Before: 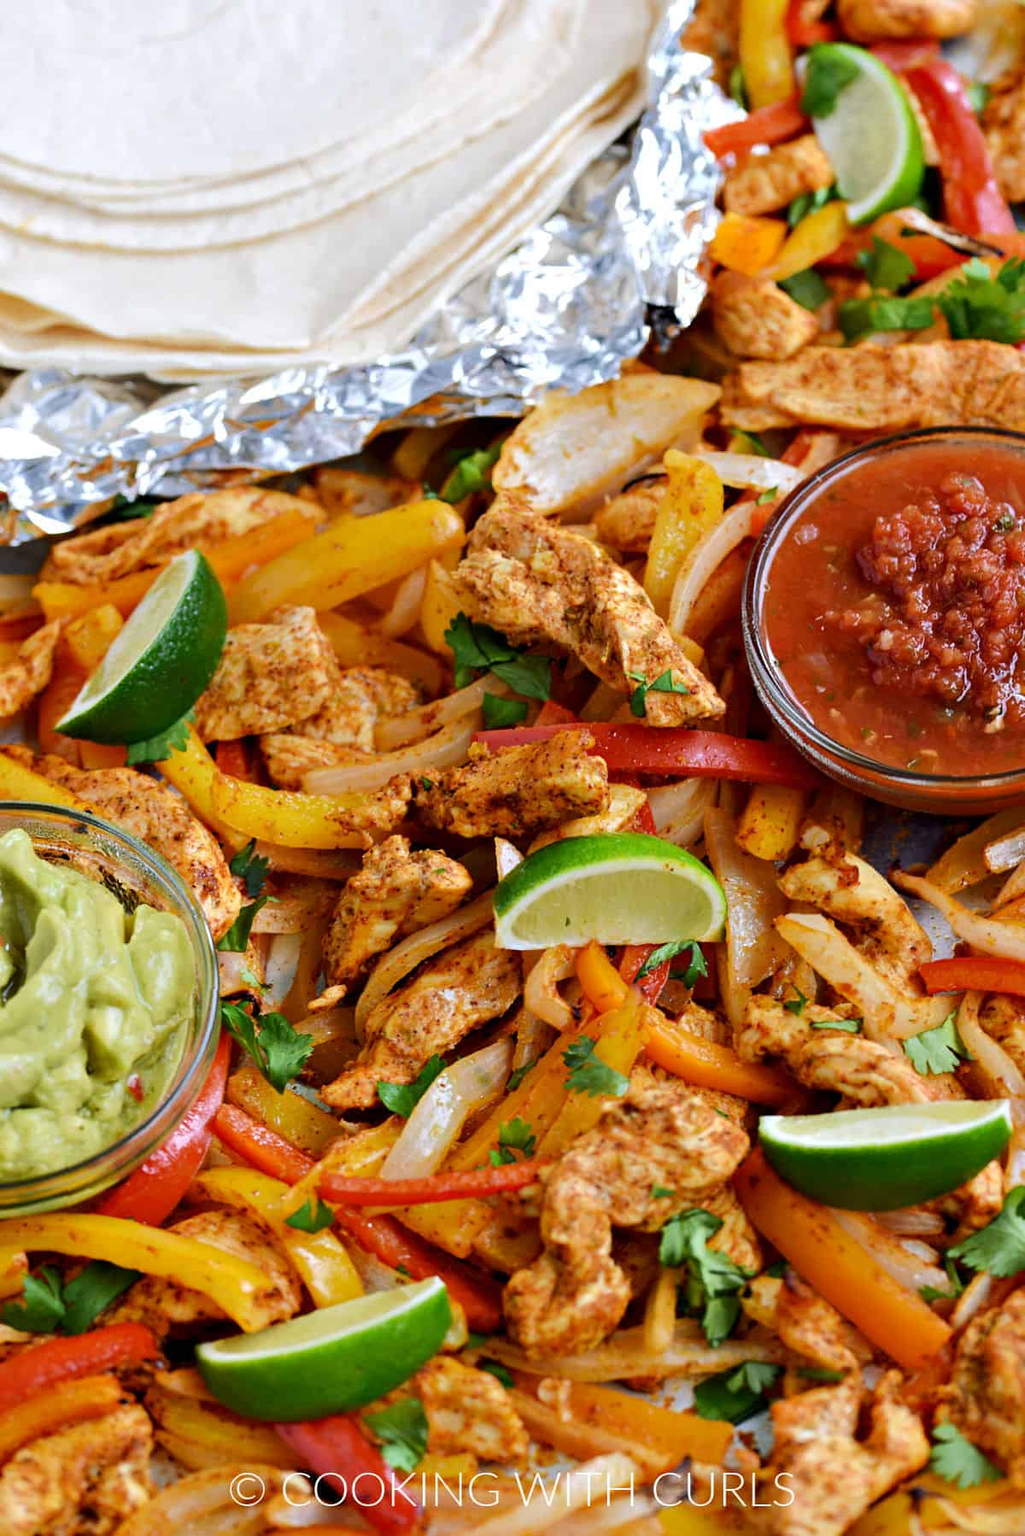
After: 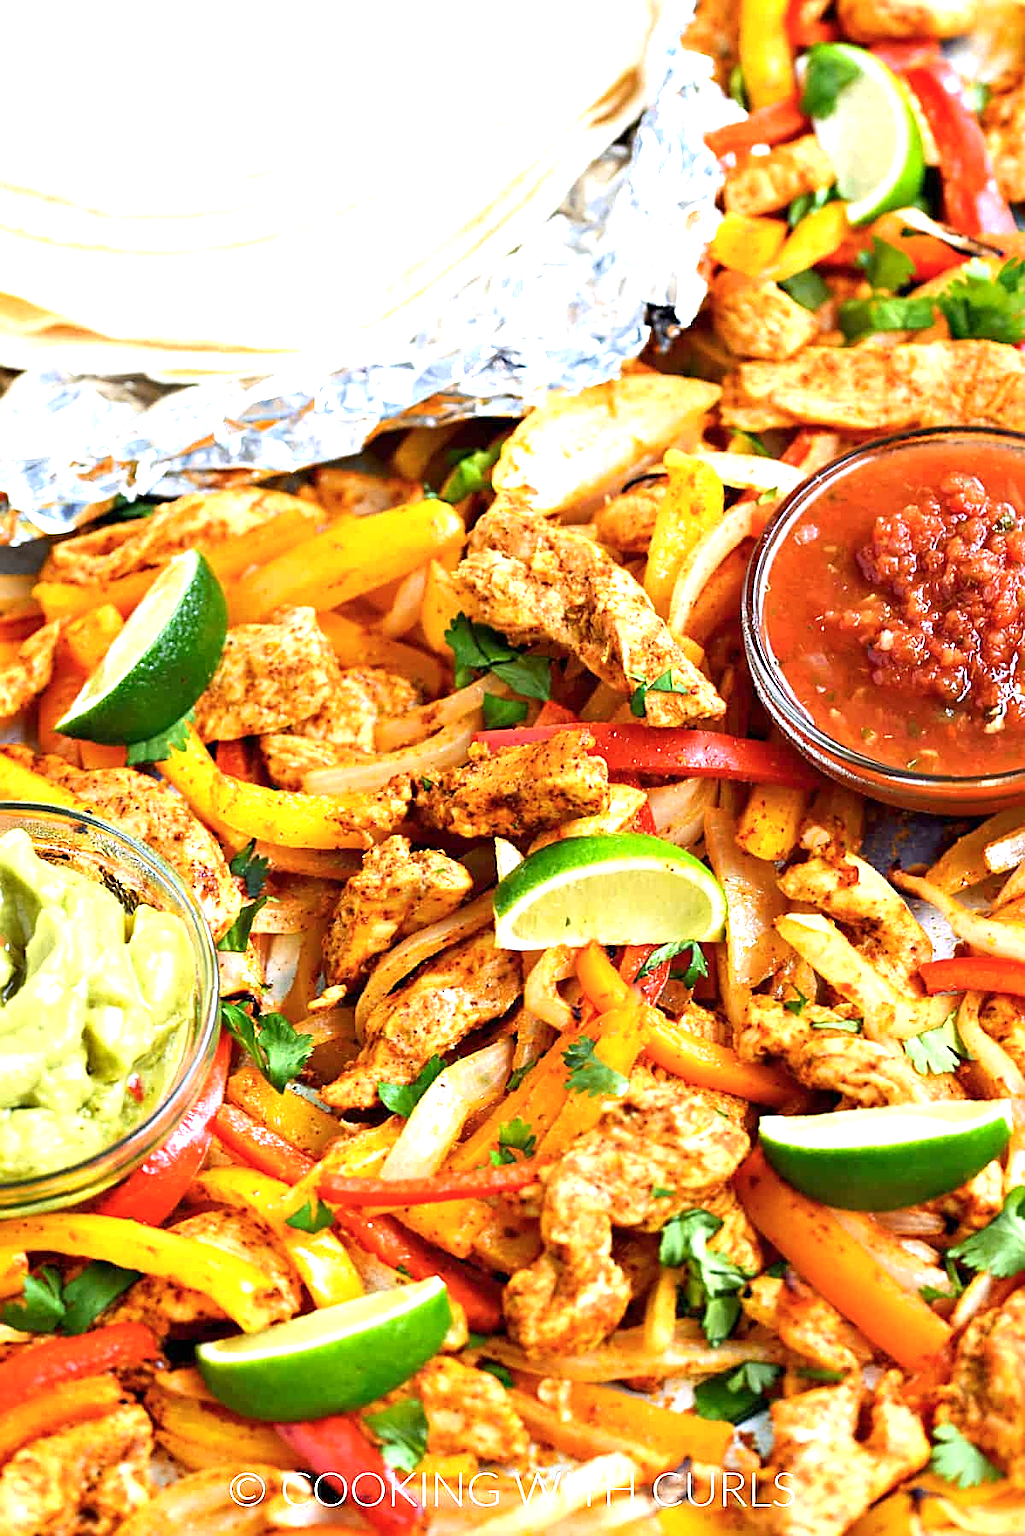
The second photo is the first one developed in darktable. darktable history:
exposure: exposure 1.223 EV, compensate highlight preservation false
color balance rgb: global vibrance 10%
sharpen: on, module defaults
